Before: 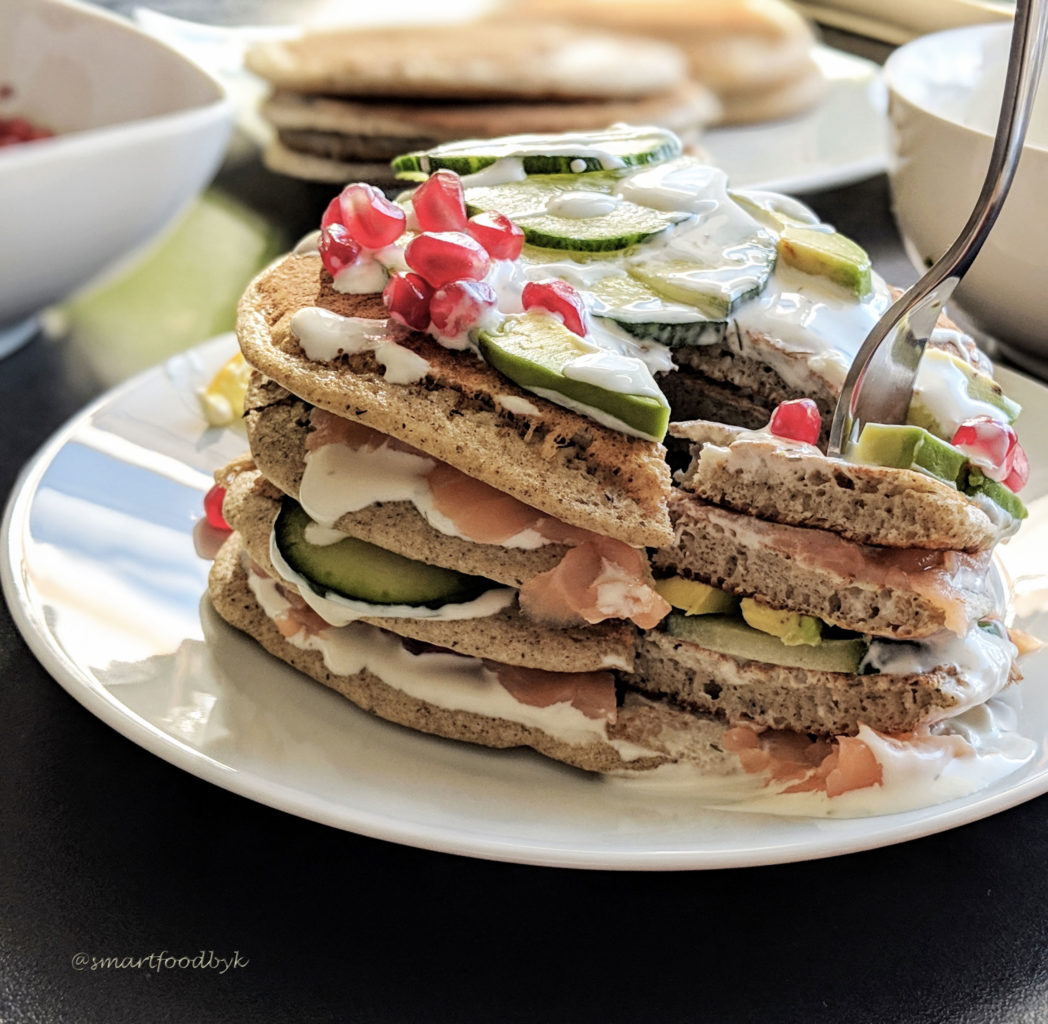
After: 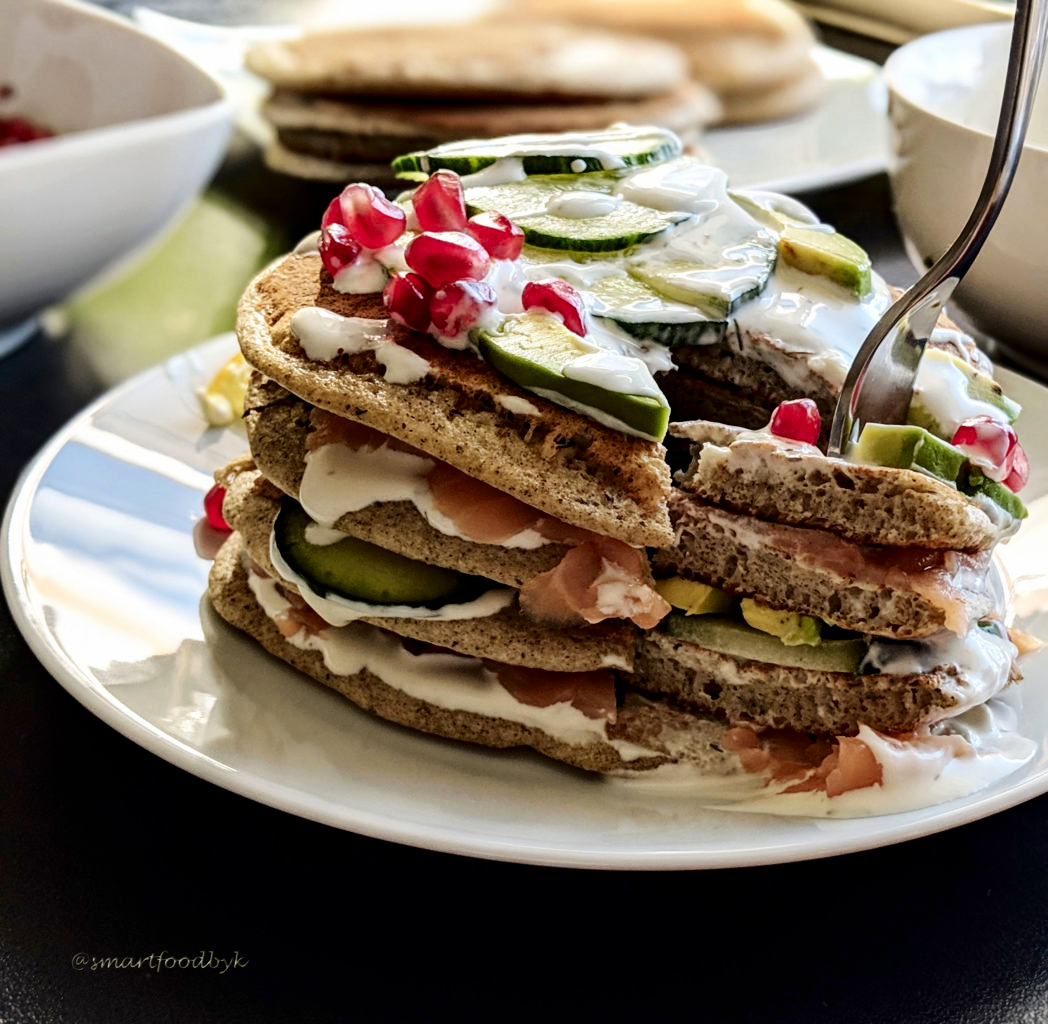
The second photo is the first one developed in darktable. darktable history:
contrast brightness saturation: contrast 0.195, brightness -0.225, saturation 0.112
